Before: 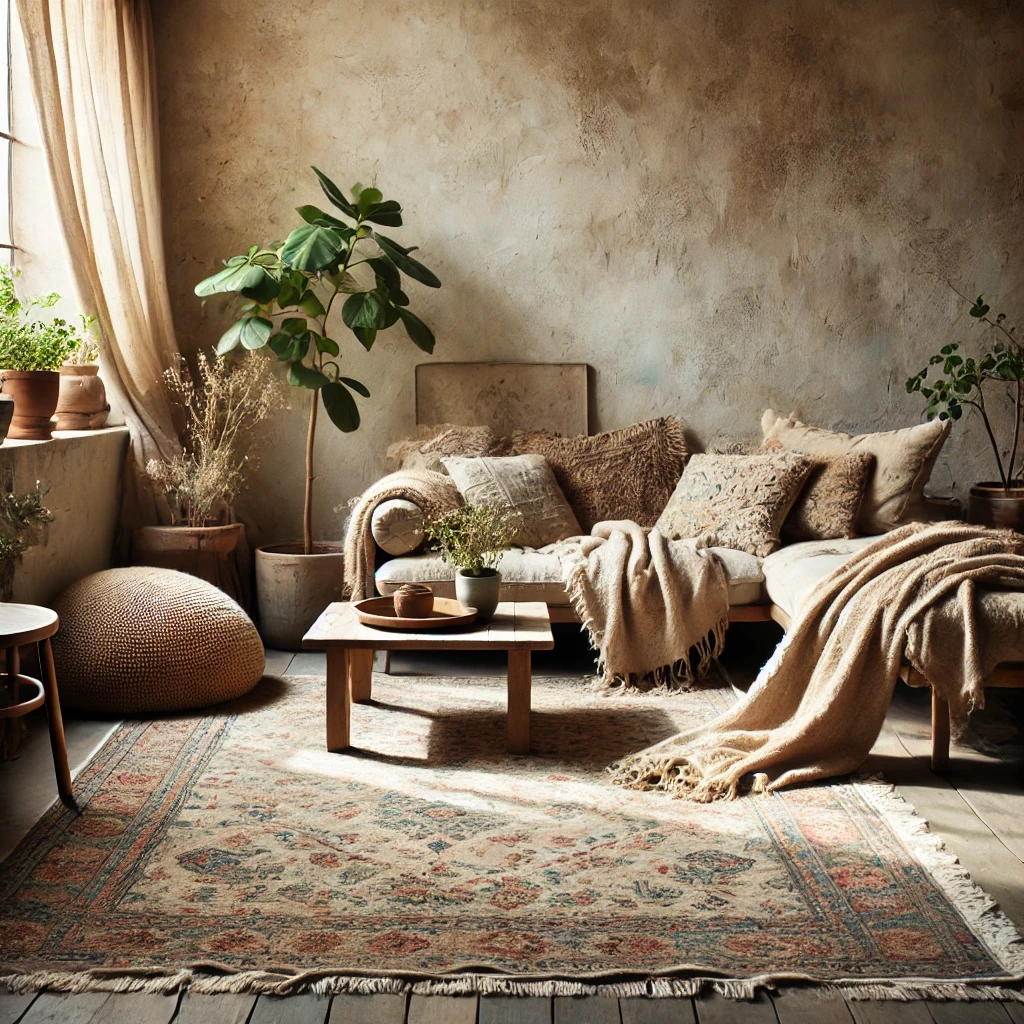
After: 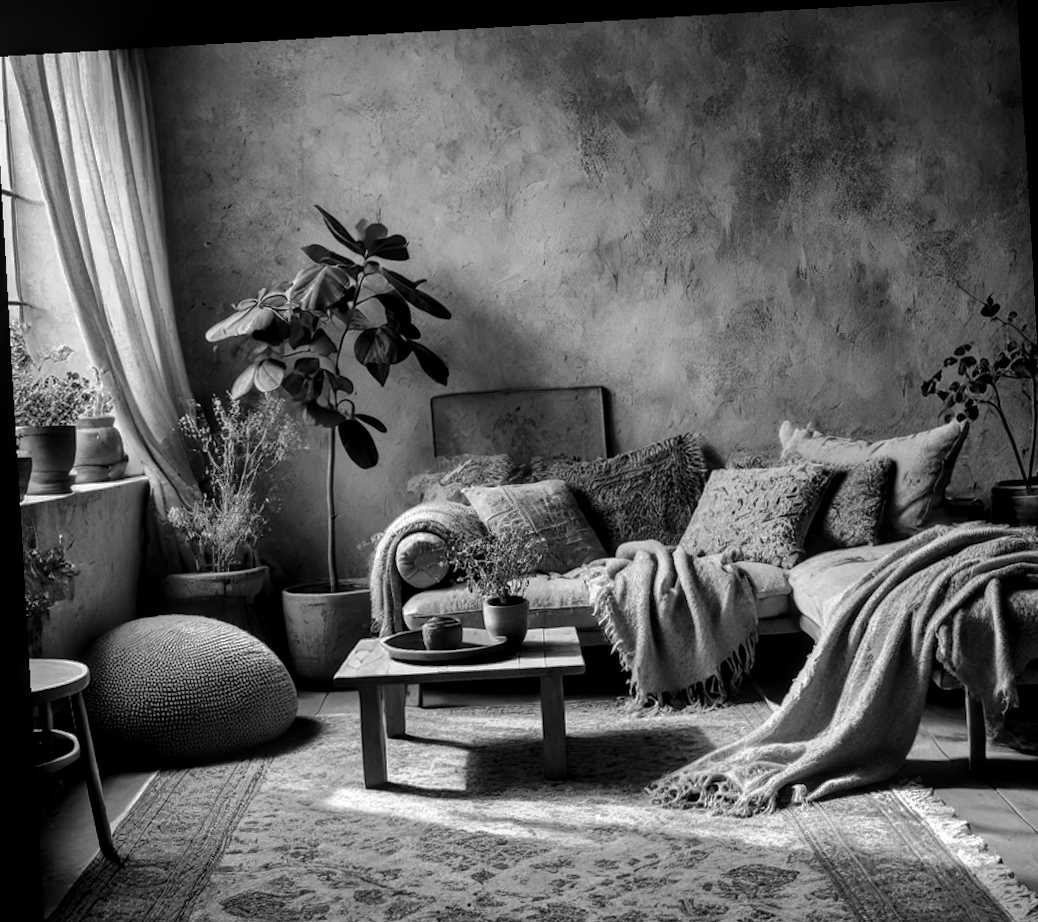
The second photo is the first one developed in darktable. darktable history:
crop and rotate: angle 0.2°, left 0.275%, right 3.127%, bottom 14.18%
rgb curve: curves: ch0 [(0, 0) (0.175, 0.154) (0.785, 0.663) (1, 1)]
shadows and highlights: shadows 60, highlights -60
contrast brightness saturation: contrast 0.19, brightness -0.24, saturation 0.11
rotate and perspective: rotation -3.18°, automatic cropping off
monochrome: on, module defaults
local contrast: detail 130%
